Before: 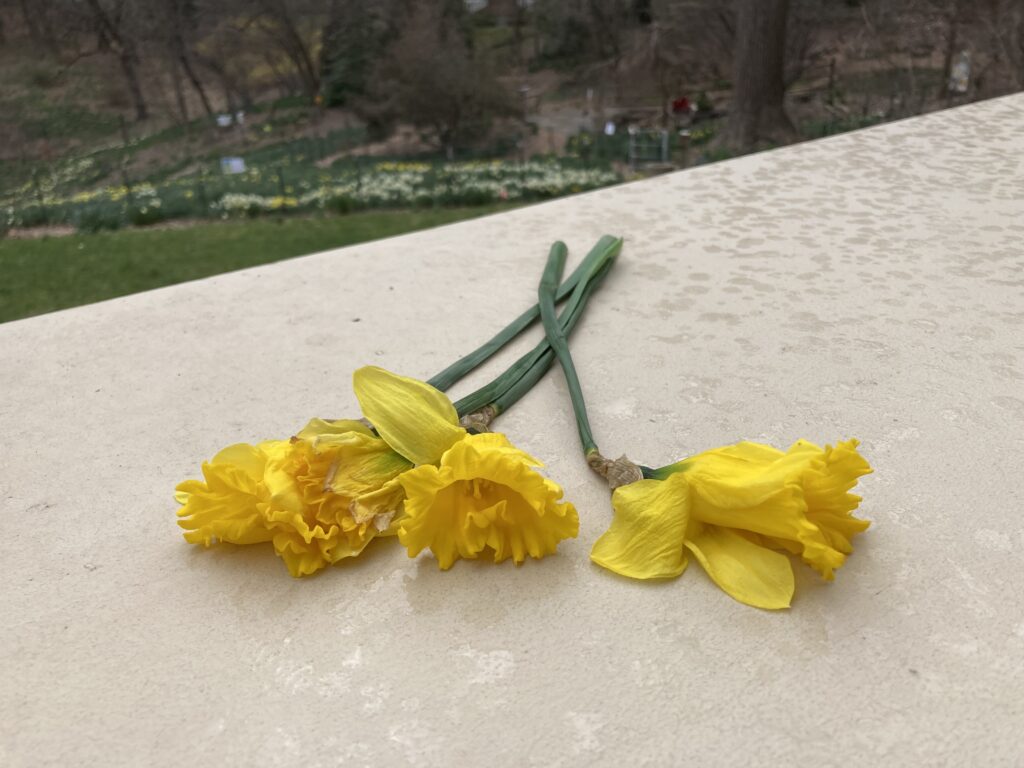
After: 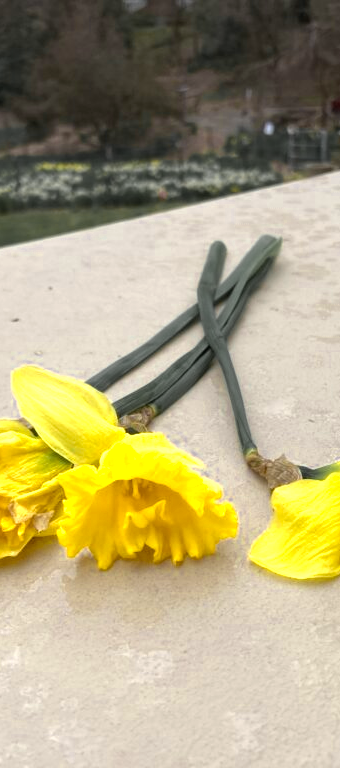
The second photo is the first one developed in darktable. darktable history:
color zones: curves: ch0 [(0.004, 0.306) (0.107, 0.448) (0.252, 0.656) (0.41, 0.398) (0.595, 0.515) (0.768, 0.628)]; ch1 [(0.07, 0.323) (0.151, 0.452) (0.252, 0.608) (0.346, 0.221) (0.463, 0.189) (0.61, 0.368) (0.735, 0.395) (0.921, 0.412)]; ch2 [(0, 0.476) (0.132, 0.512) (0.243, 0.512) (0.397, 0.48) (0.522, 0.376) (0.634, 0.536) (0.761, 0.46)]
crop: left 33.36%, right 33.36%
